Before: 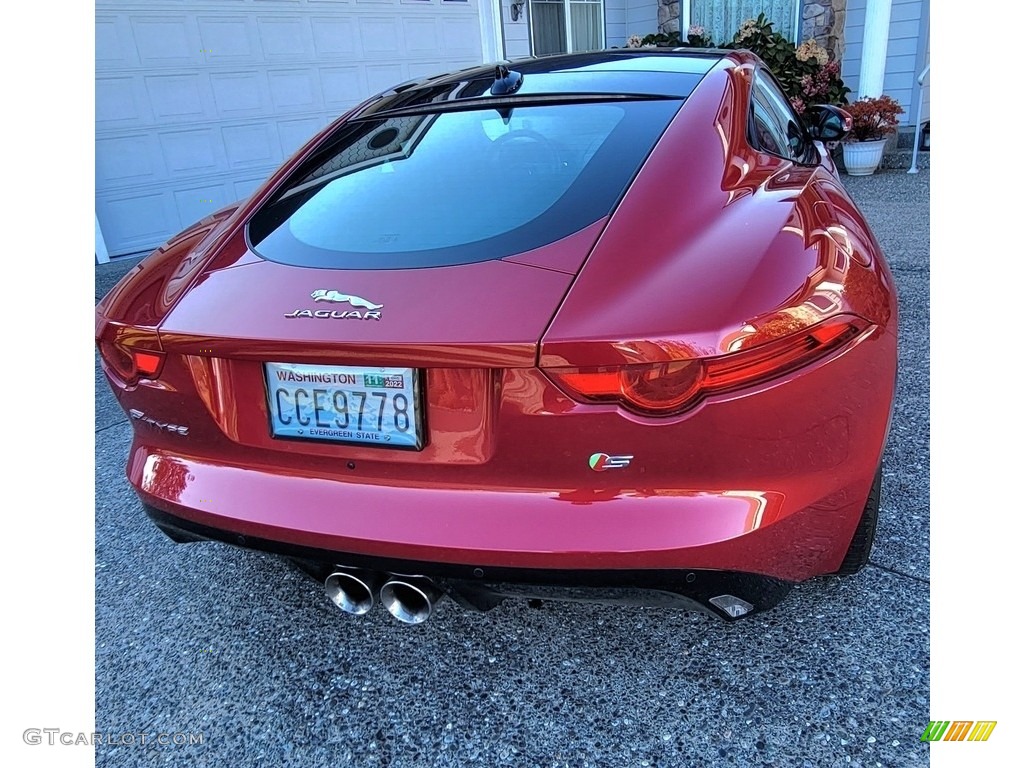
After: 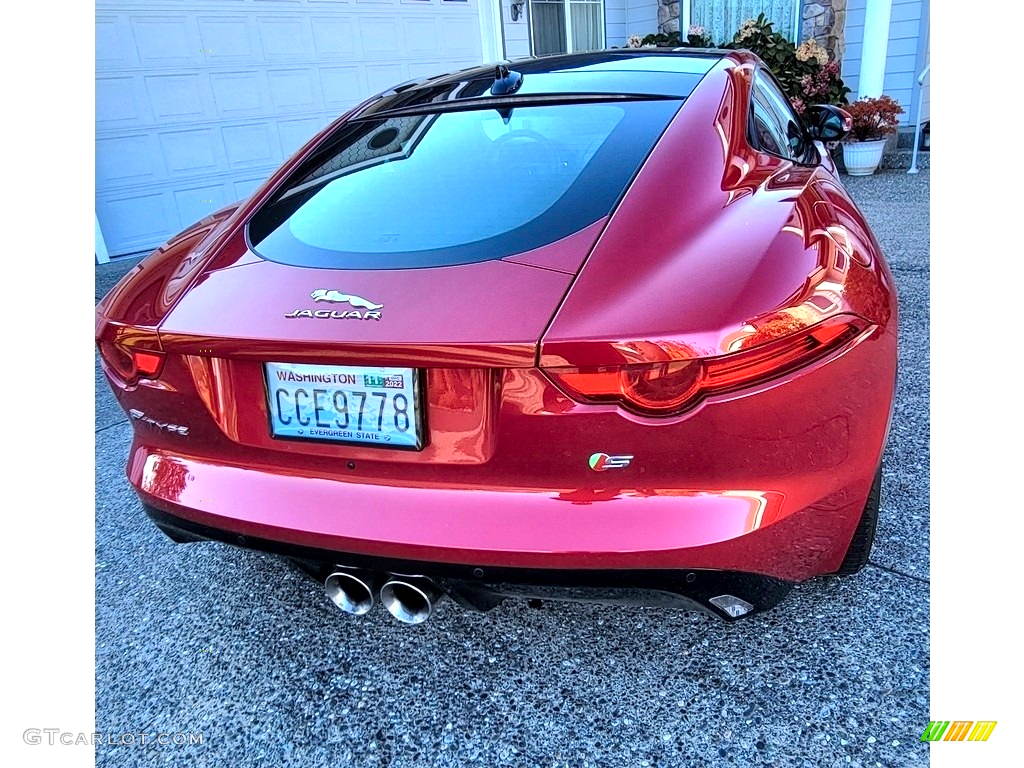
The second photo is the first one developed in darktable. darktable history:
contrast brightness saturation: contrast 0.196, brightness 0.167, saturation 0.226
local contrast: mode bilateral grid, contrast 20, coarseness 51, detail 150%, midtone range 0.2
